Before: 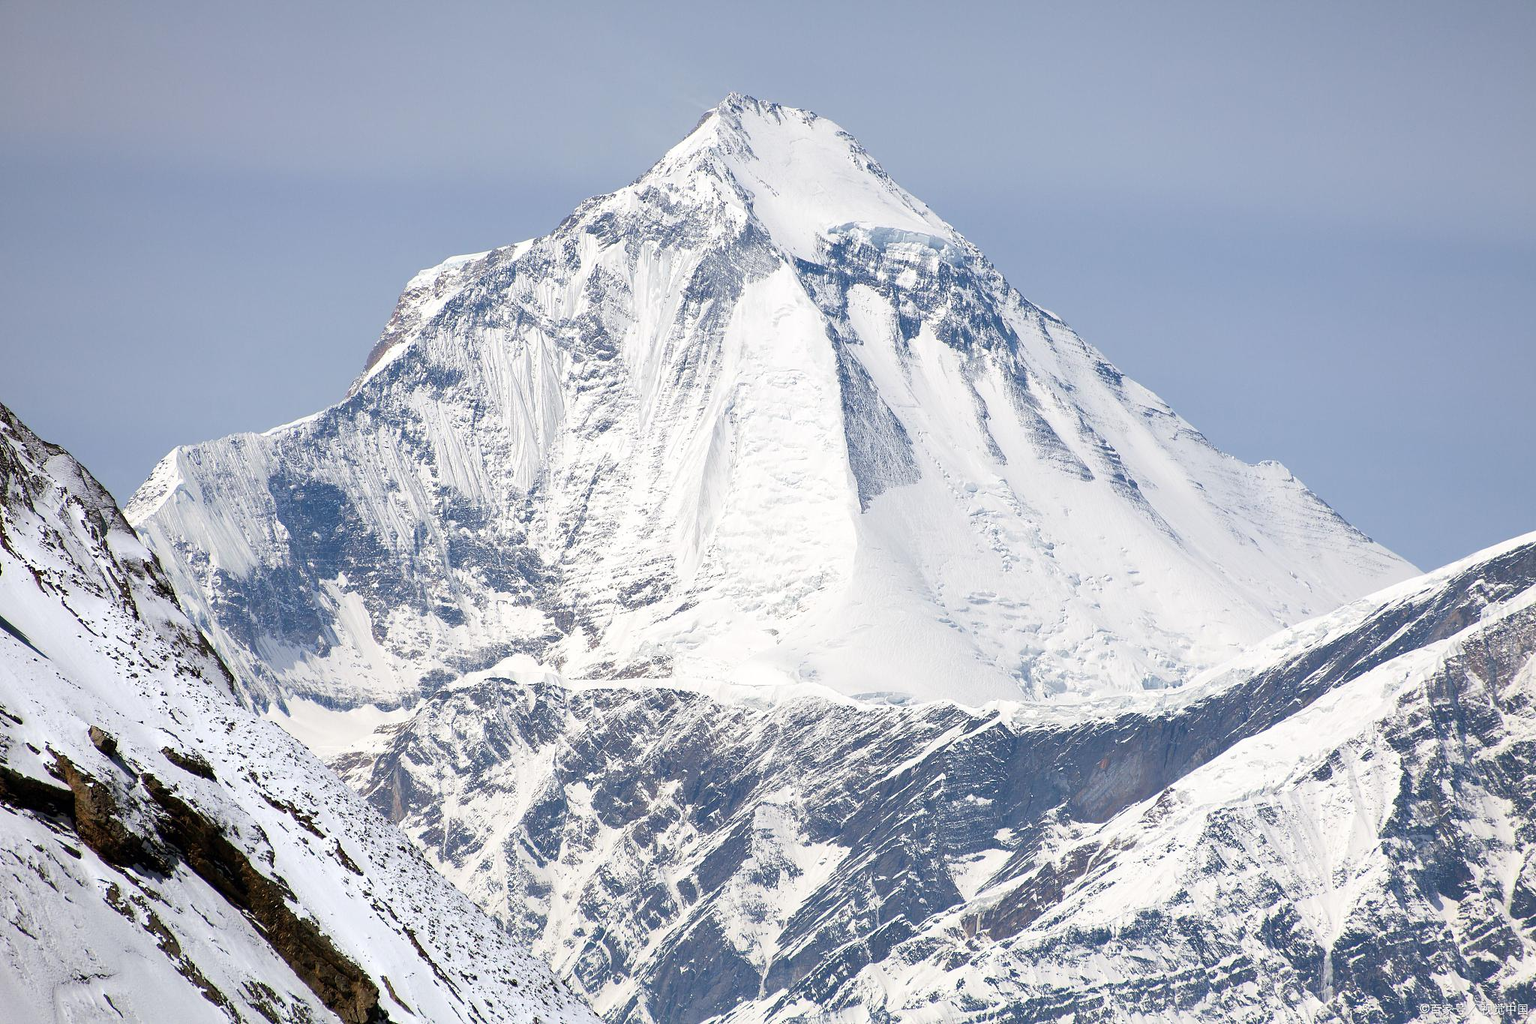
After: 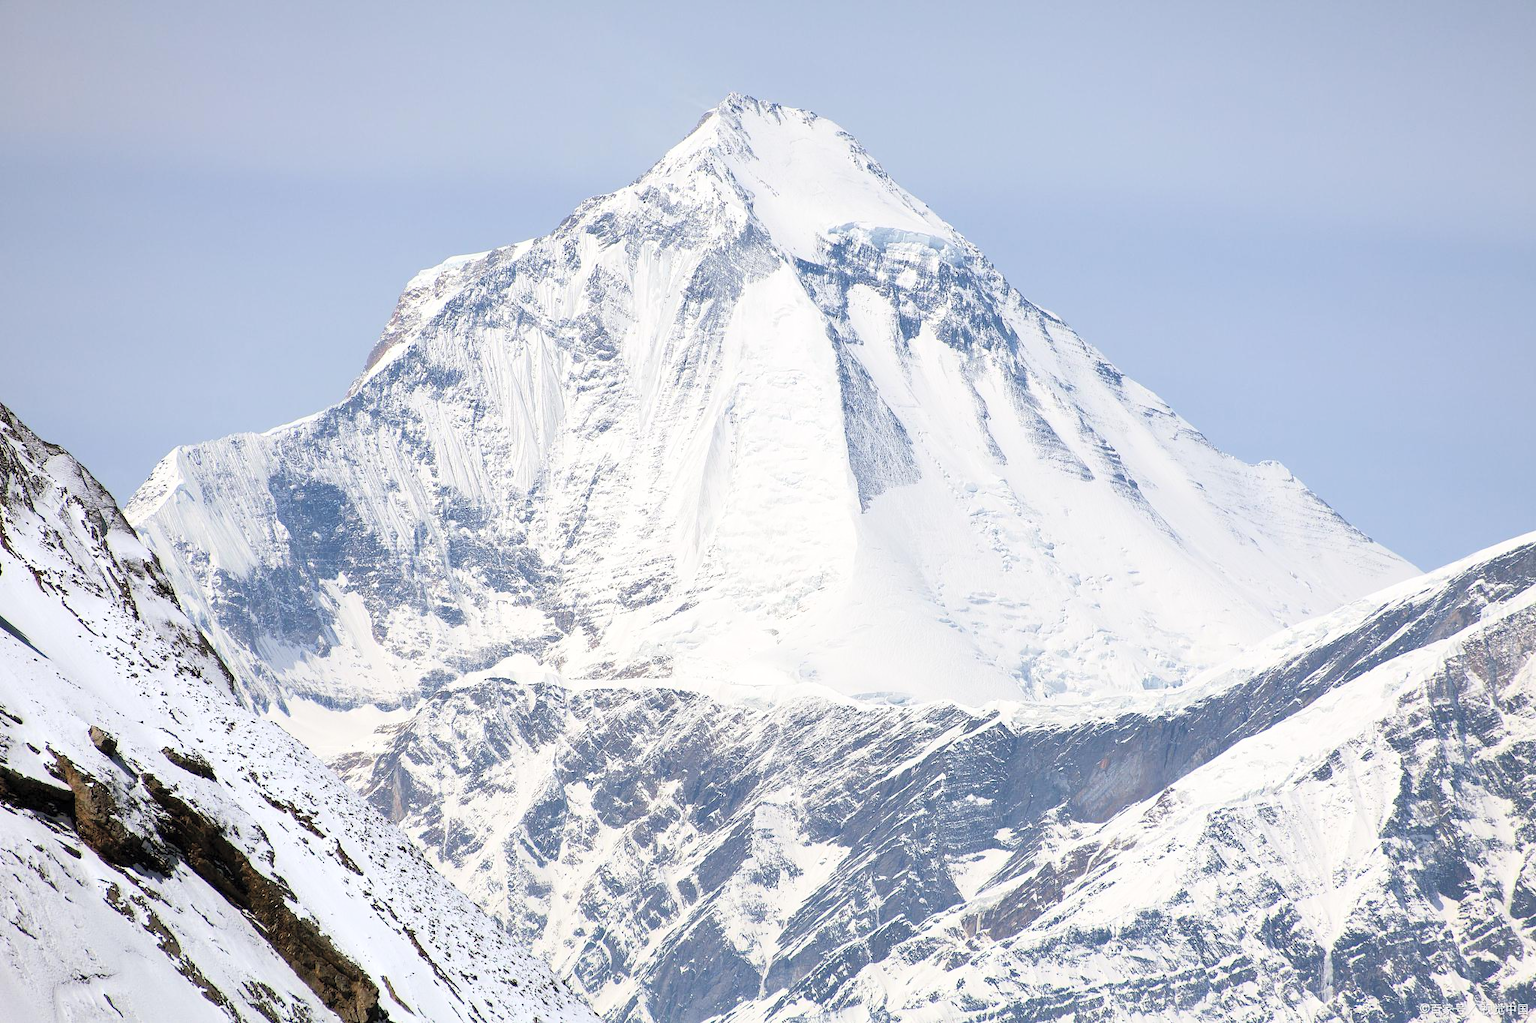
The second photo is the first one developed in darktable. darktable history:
contrast brightness saturation: contrast 0.145, brightness 0.212
